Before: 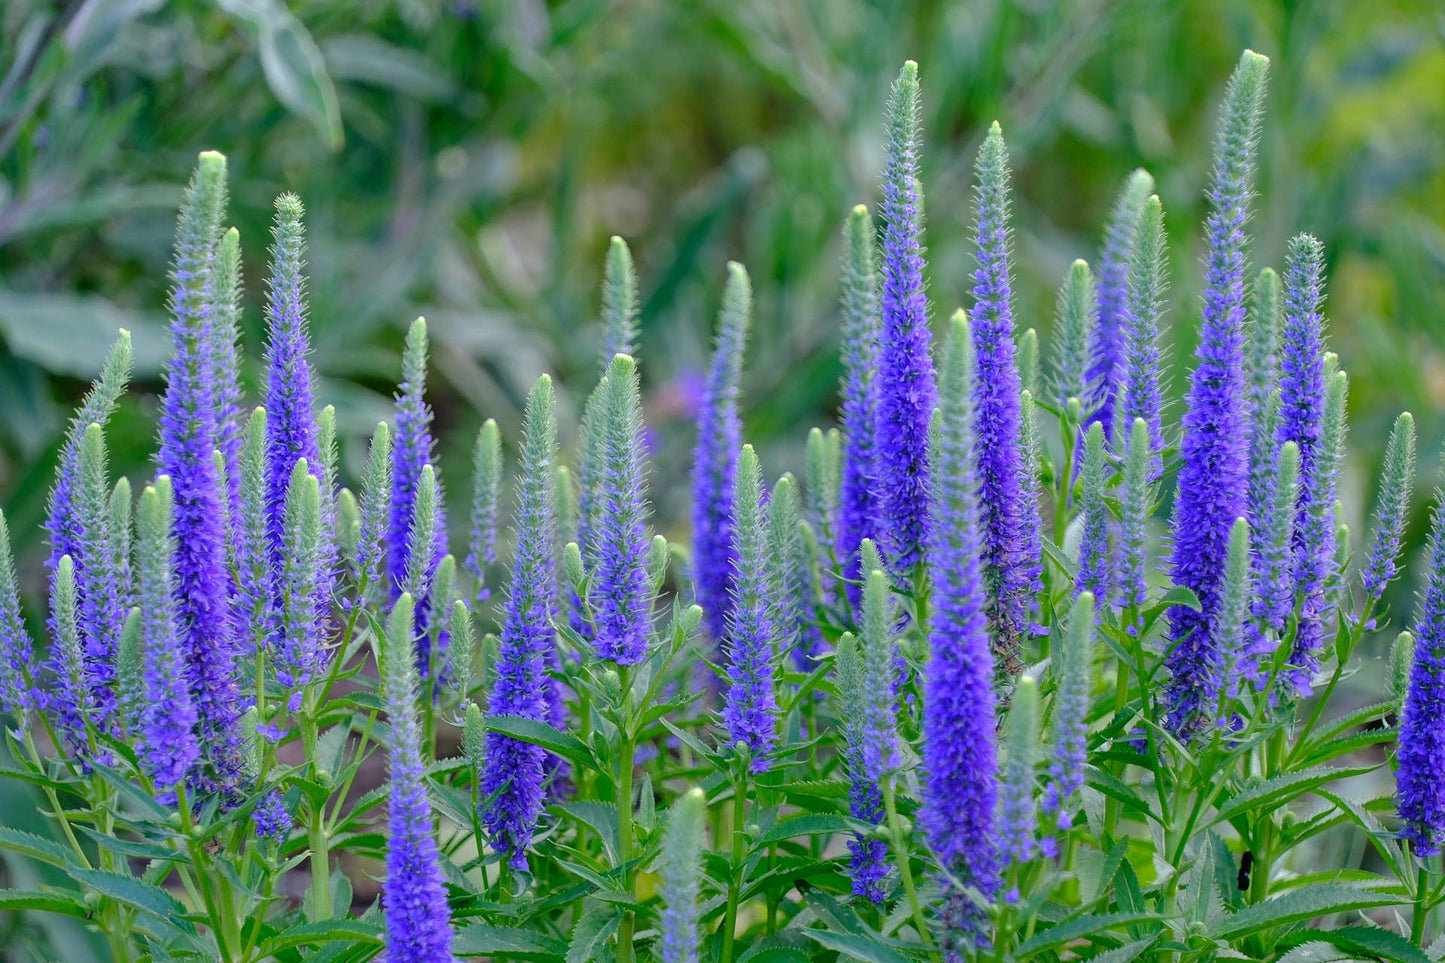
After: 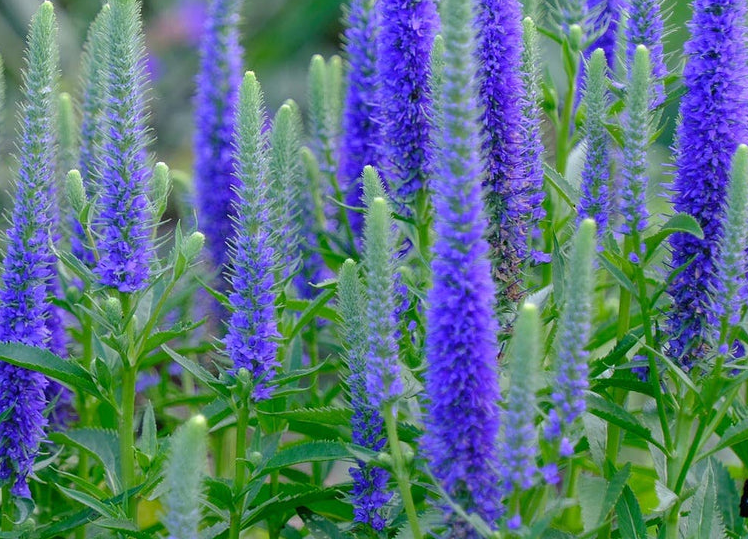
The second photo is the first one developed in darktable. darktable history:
color balance rgb: global vibrance -1%, saturation formula JzAzBz (2021)
crop: left 34.479%, top 38.822%, right 13.718%, bottom 5.172%
